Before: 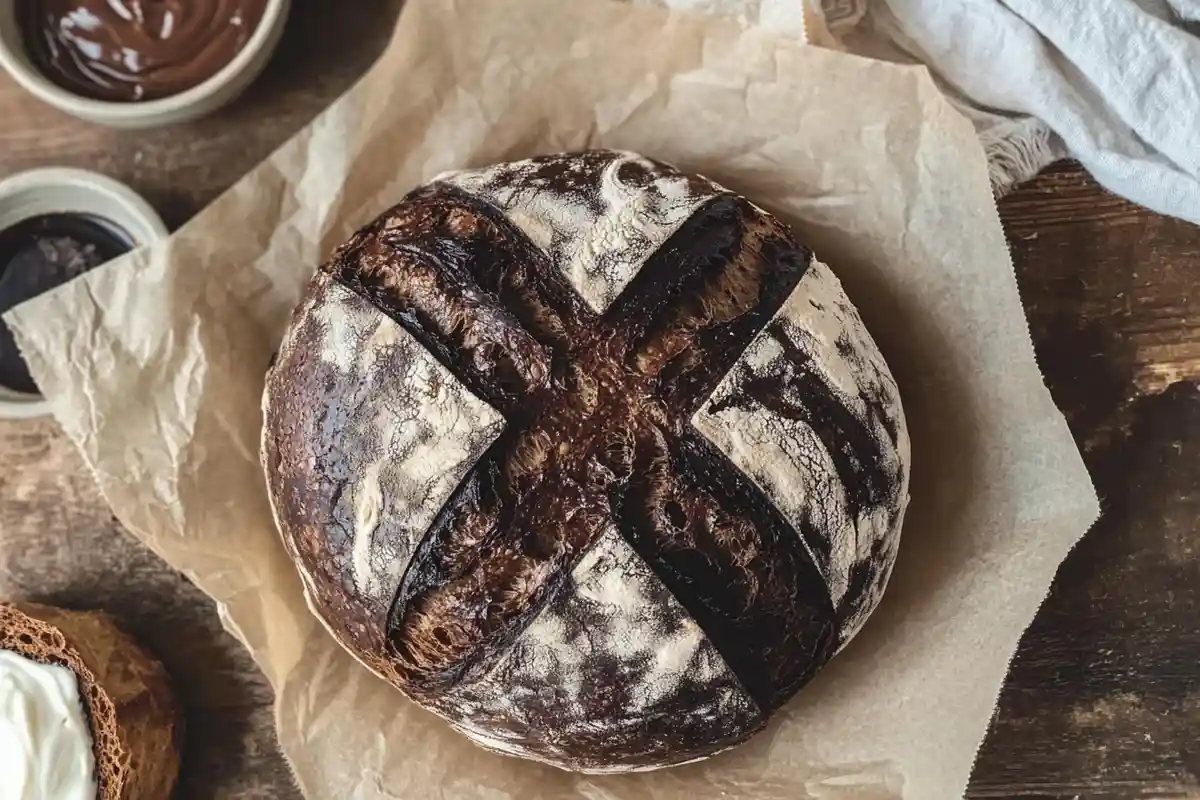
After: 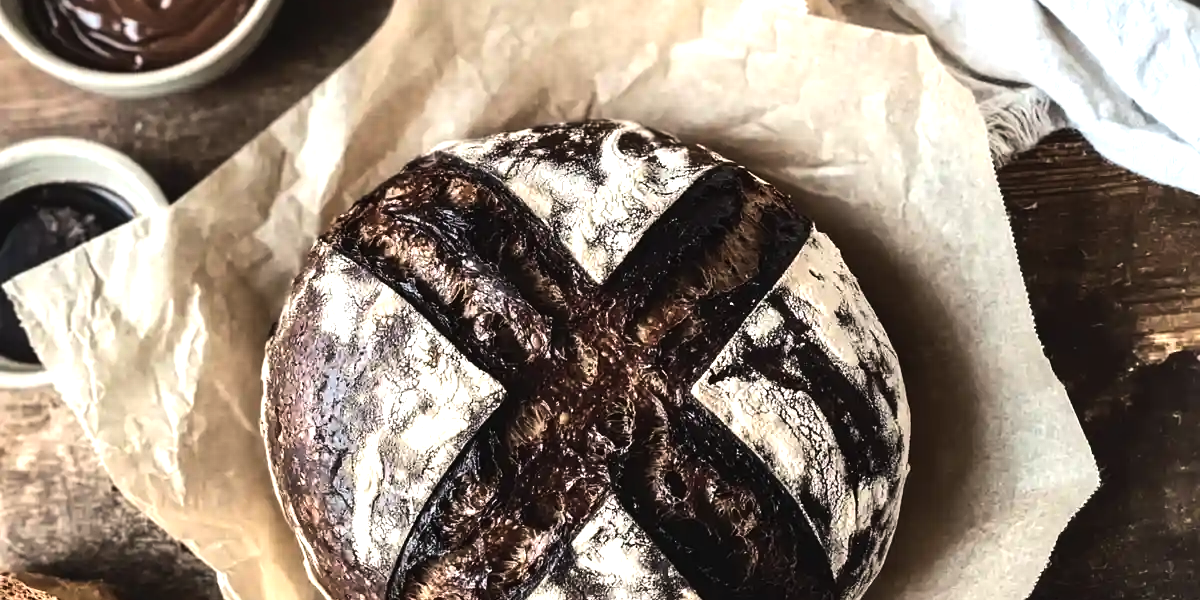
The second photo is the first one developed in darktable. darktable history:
crop: top 3.857%, bottom 21.132%
tone equalizer: -8 EV -1.08 EV, -7 EV -1.01 EV, -6 EV -0.867 EV, -5 EV -0.578 EV, -3 EV 0.578 EV, -2 EV 0.867 EV, -1 EV 1.01 EV, +0 EV 1.08 EV, edges refinement/feathering 500, mask exposure compensation -1.57 EV, preserve details no
